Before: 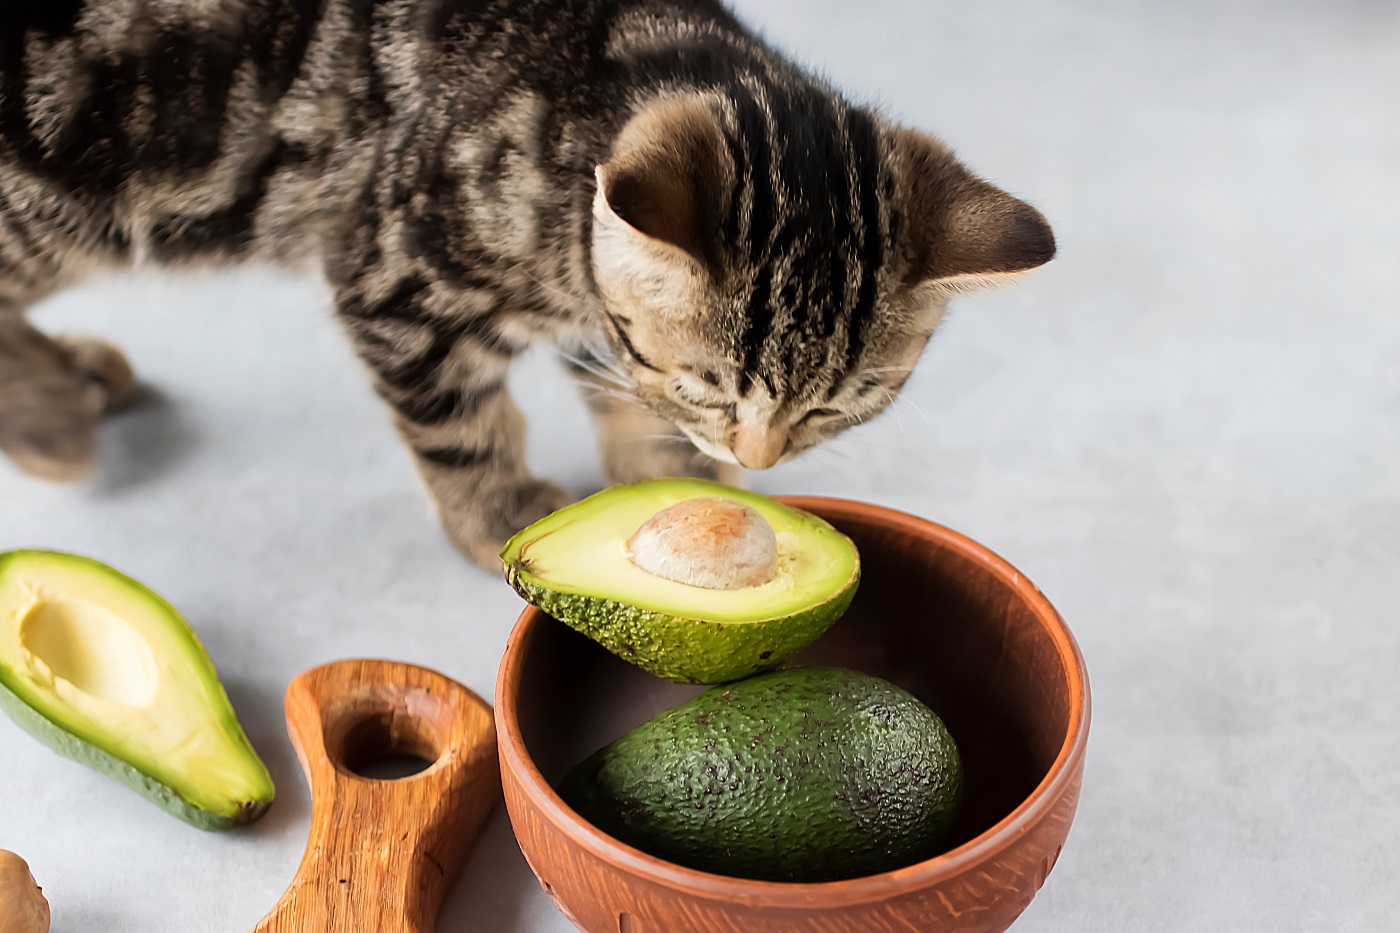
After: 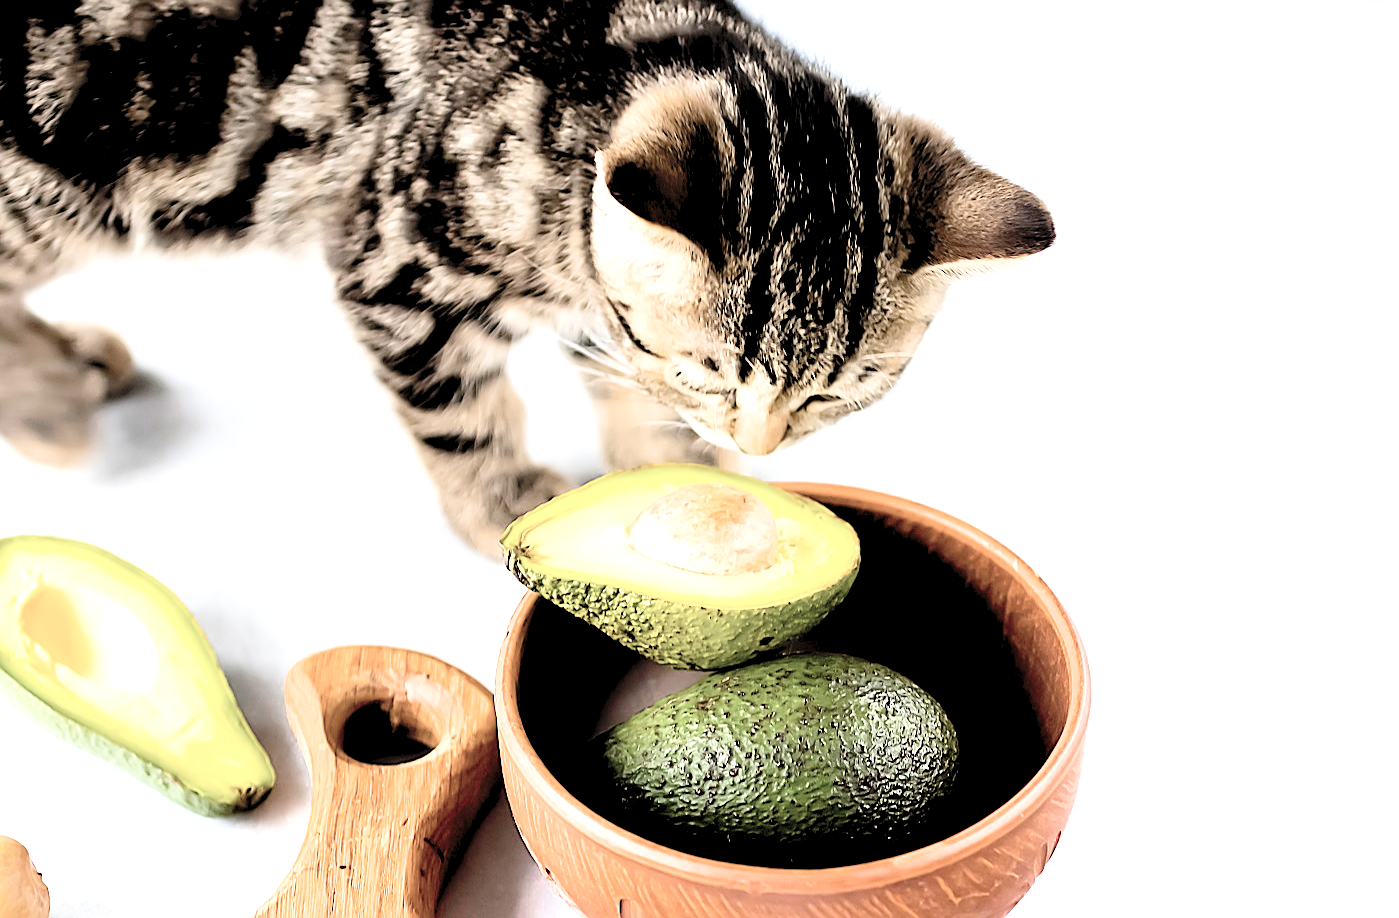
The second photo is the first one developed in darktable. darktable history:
levels: white 99.94%, levels [0.008, 0.318, 0.836]
color balance rgb: power › hue 316.24°, perceptual saturation grading › global saturation 30.155%, global vibrance 20.457%
contrast brightness saturation: contrast 0.1, brightness 0.016, saturation 0.025
crop: top 1.504%, right 0.064%
sharpen: on, module defaults
color zones: curves: ch0 [(0, 0.6) (0.129, 0.508) (0.193, 0.483) (0.429, 0.5) (0.571, 0.5) (0.714, 0.5) (0.857, 0.5) (1, 0.6)]; ch1 [(0, 0.481) (0.112, 0.245) (0.213, 0.223) (0.429, 0.233) (0.571, 0.231) (0.683, 0.242) (0.857, 0.296) (1, 0.481)]
filmic rgb: black relative exposure -5.05 EV, white relative exposure 3.97 EV, hardness 2.9, contrast 1.301, highlights saturation mix -8.69%
exposure: black level correction 0.004, exposure 0.39 EV, compensate highlight preservation false
